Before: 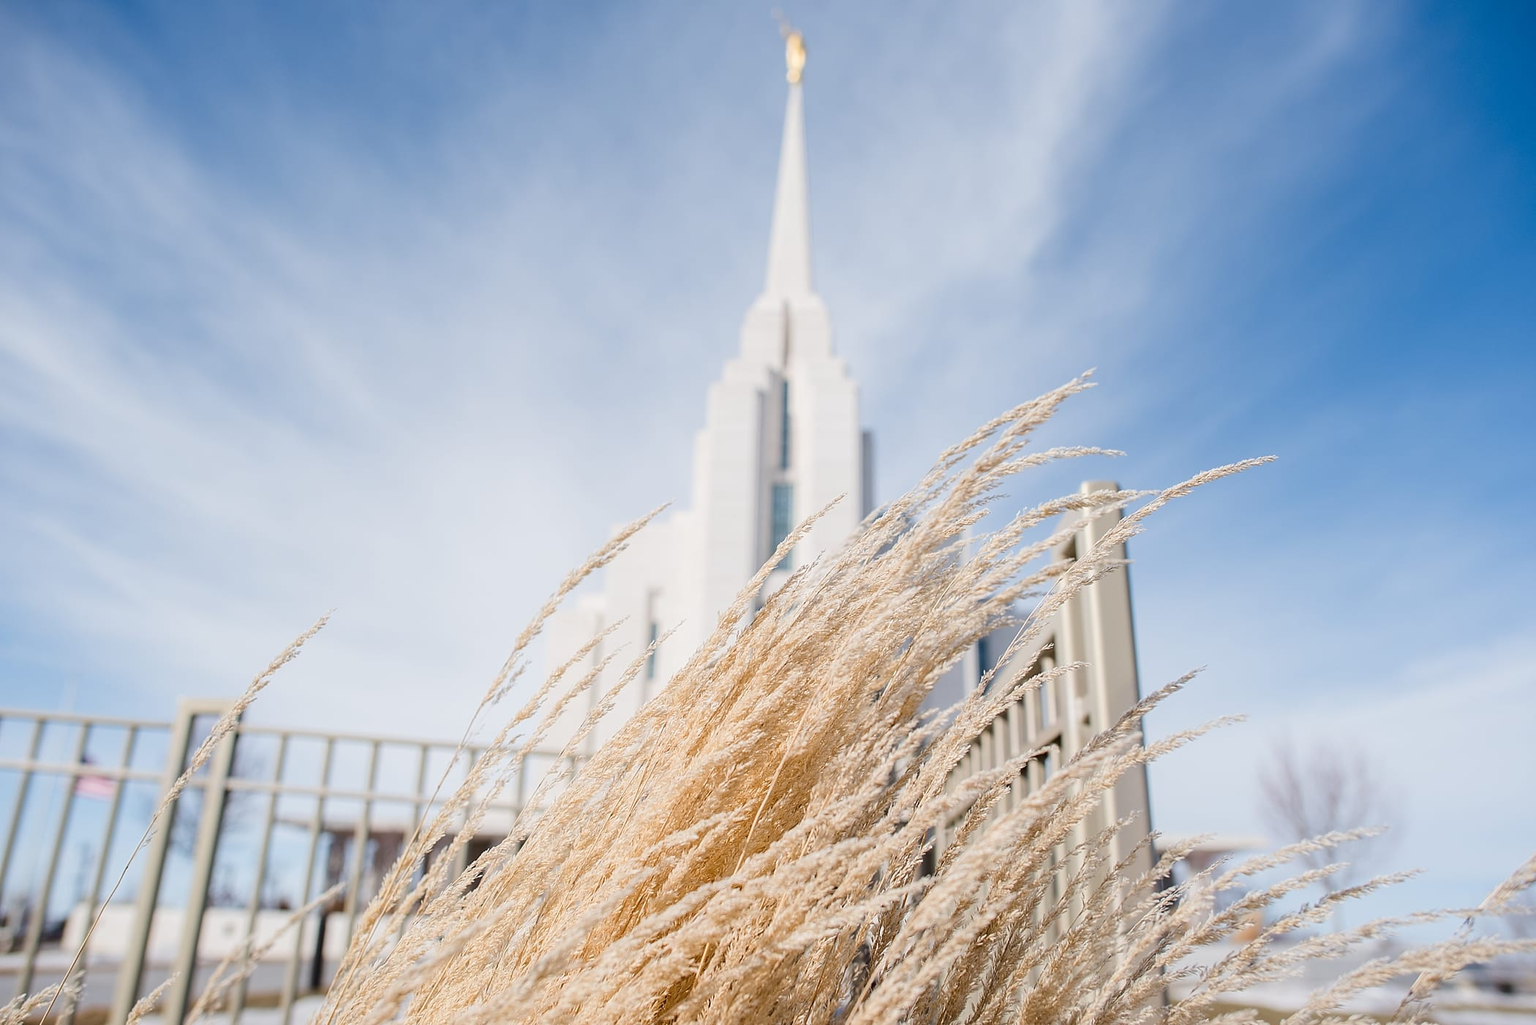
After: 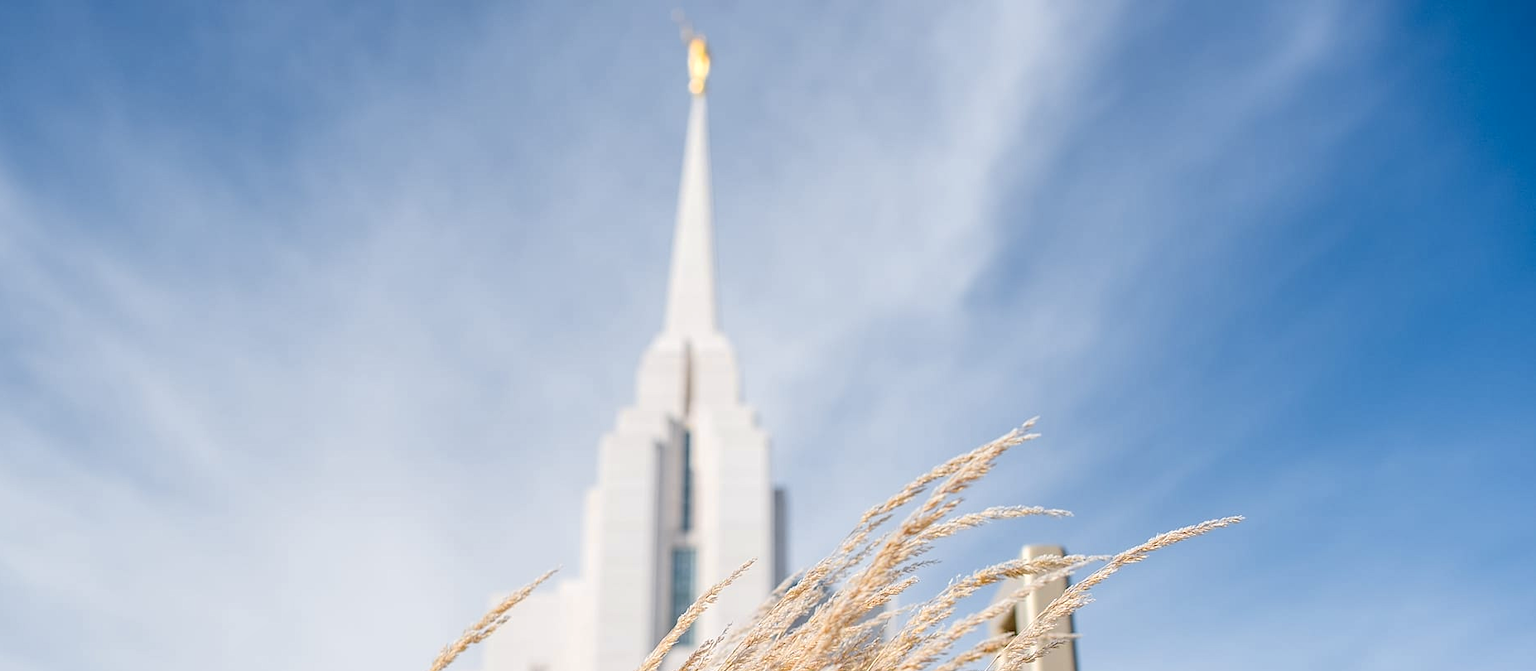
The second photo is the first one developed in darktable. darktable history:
crop and rotate: left 11.621%, bottom 42.109%
color zones: curves: ch0 [(0.224, 0.526) (0.75, 0.5)]; ch1 [(0.055, 0.526) (0.224, 0.761) (0.377, 0.526) (0.75, 0.5)], mix 30.05%
local contrast: on, module defaults
